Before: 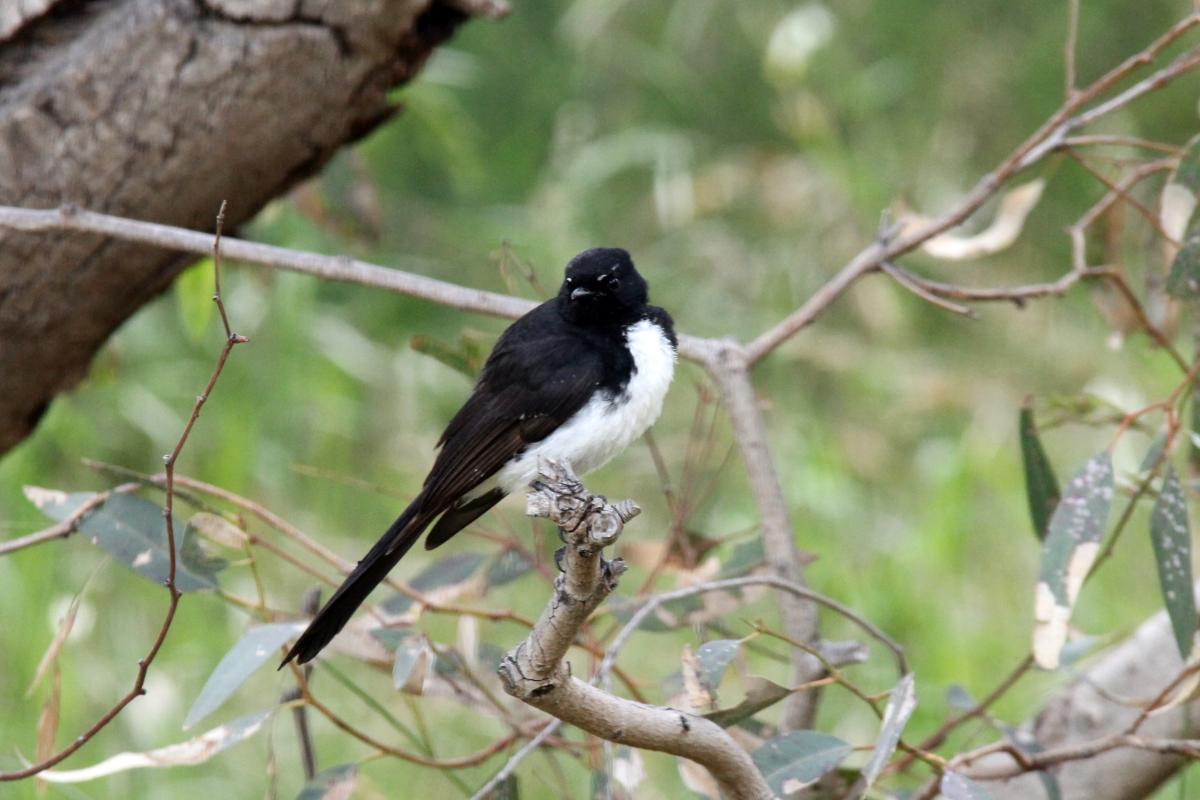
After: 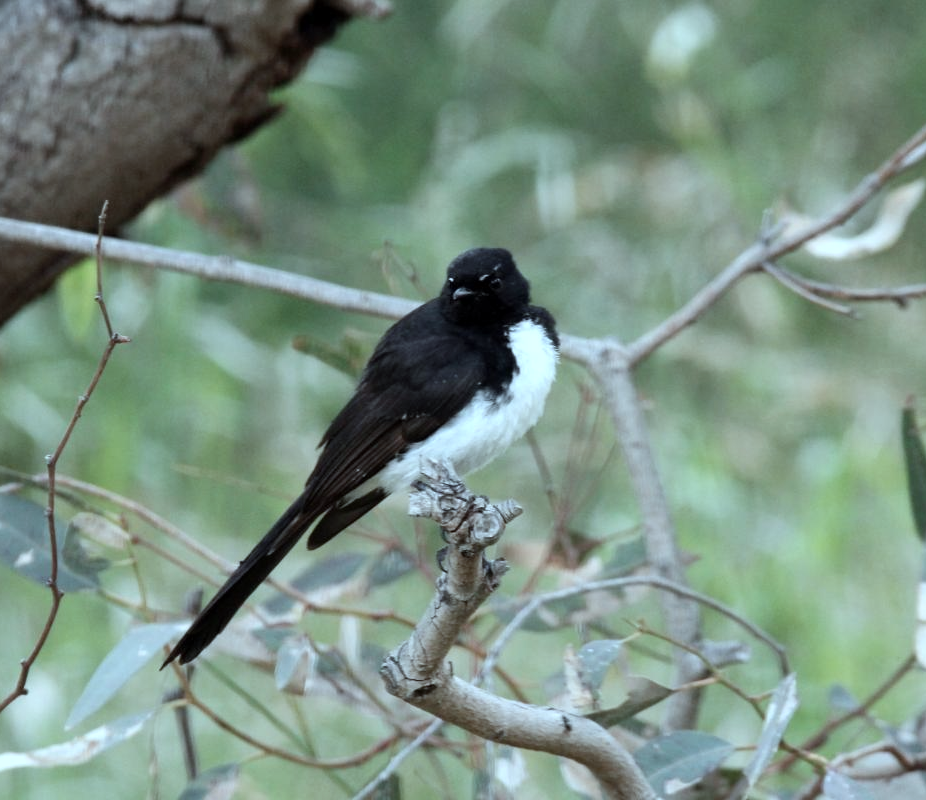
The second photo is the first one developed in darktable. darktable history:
crop: left 9.904%, right 12.865%
color correction: highlights a* -13.24, highlights b* -17.41, saturation 0.711
